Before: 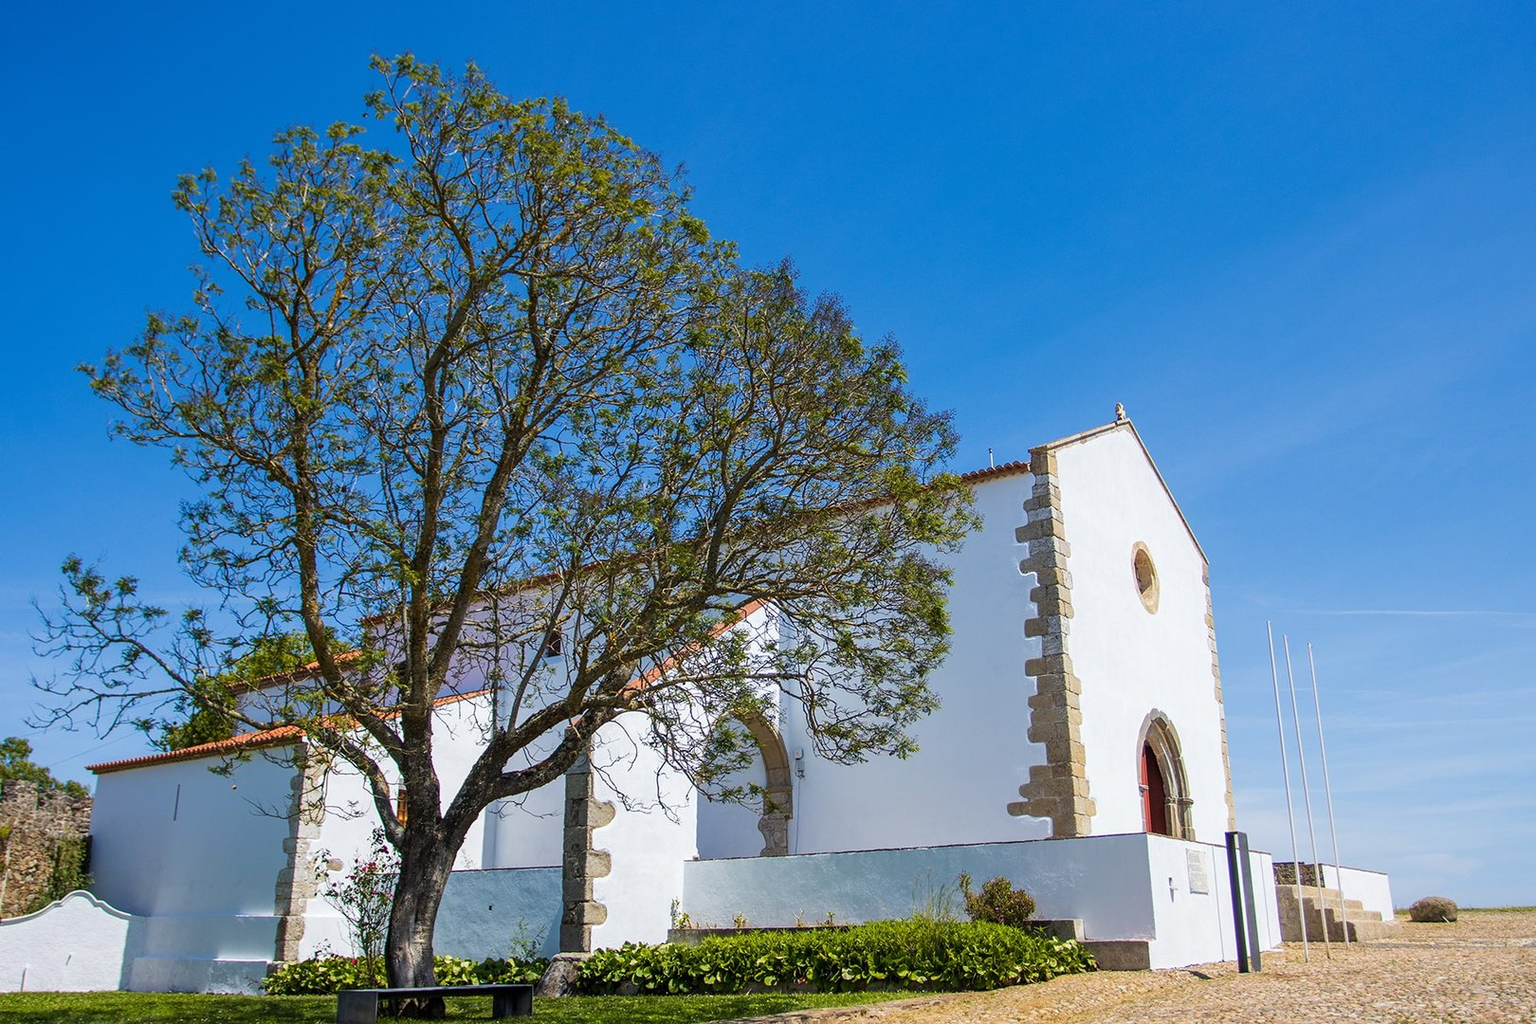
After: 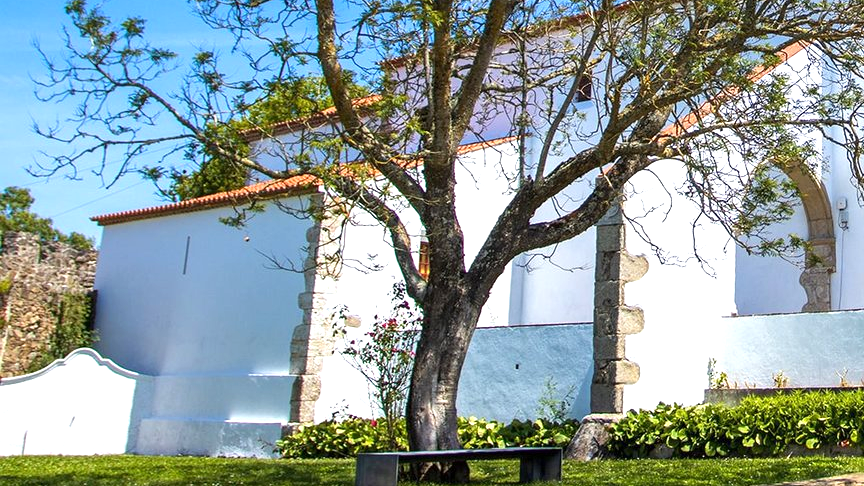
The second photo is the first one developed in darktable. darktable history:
crop and rotate: top 54.778%, right 46.61%, bottom 0.159%
exposure: exposure 0.785 EV, compensate highlight preservation false
